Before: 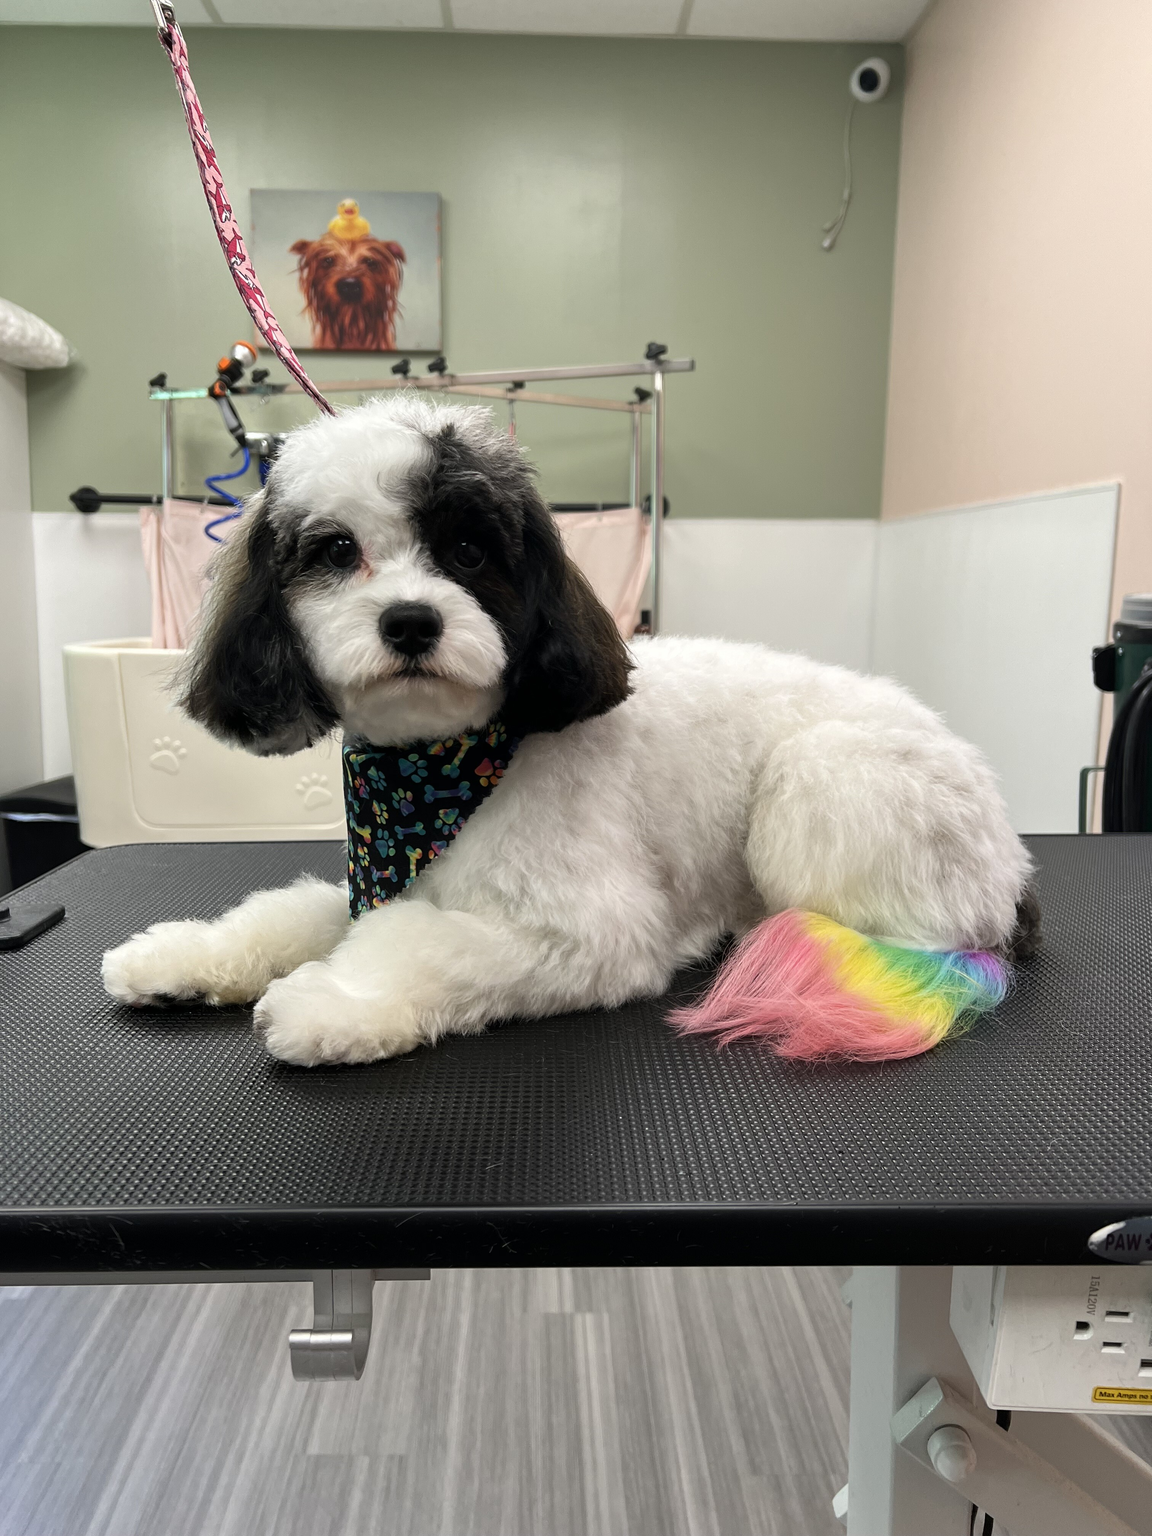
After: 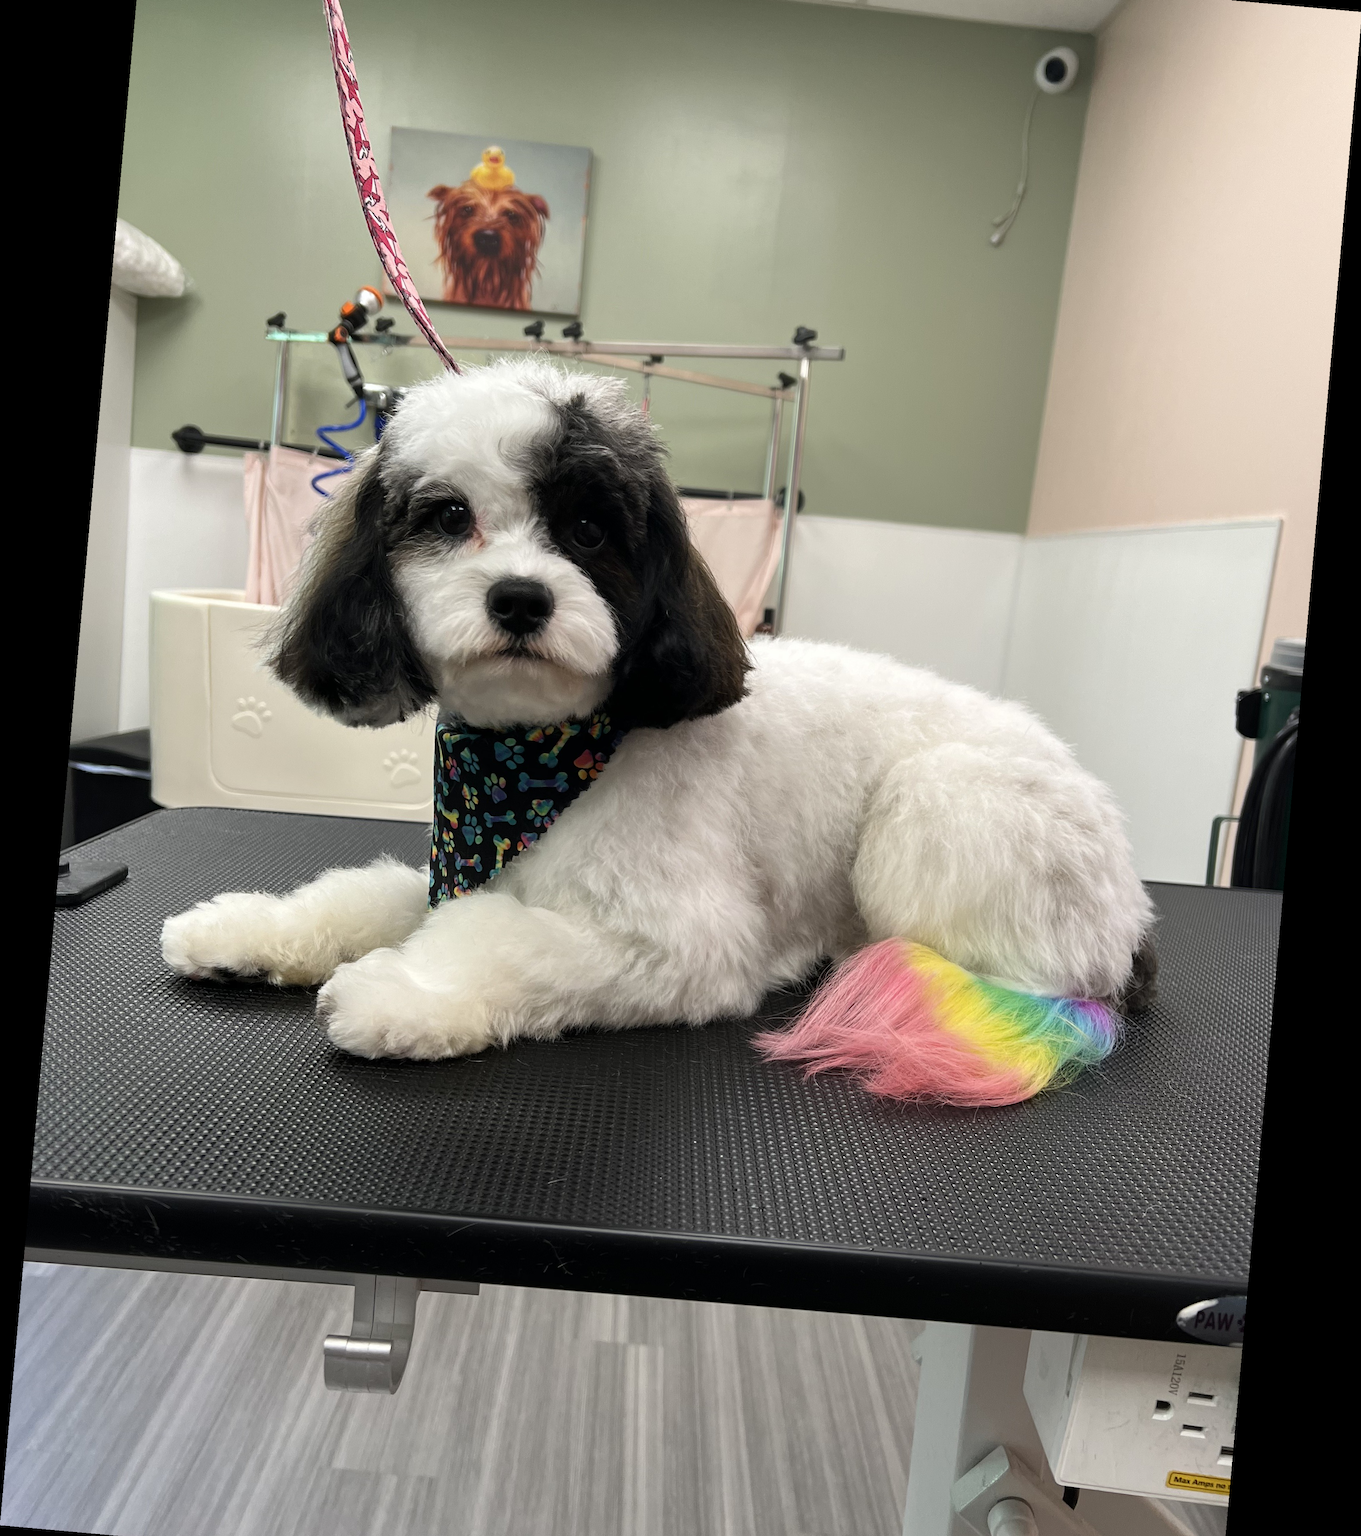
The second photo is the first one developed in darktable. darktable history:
crop and rotate: top 5.609%, bottom 5.609%
rotate and perspective: rotation 5.12°, automatic cropping off
